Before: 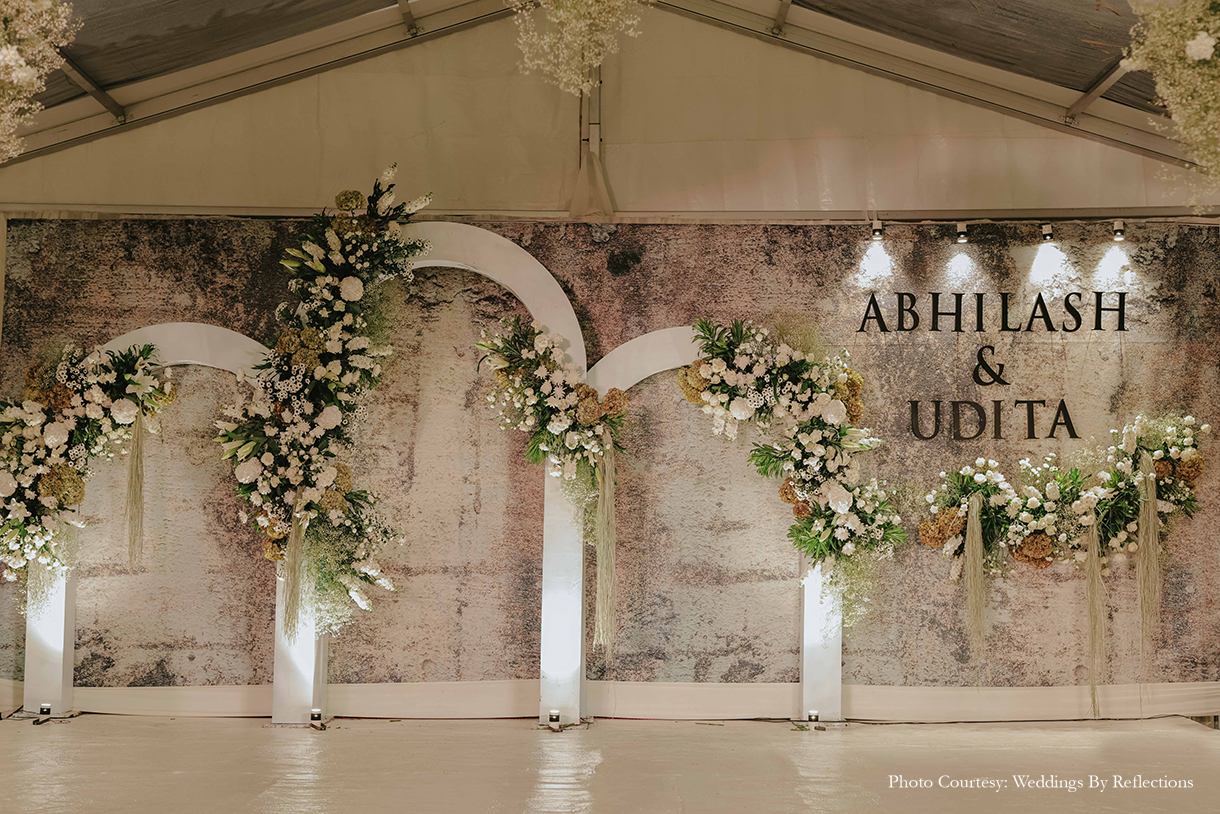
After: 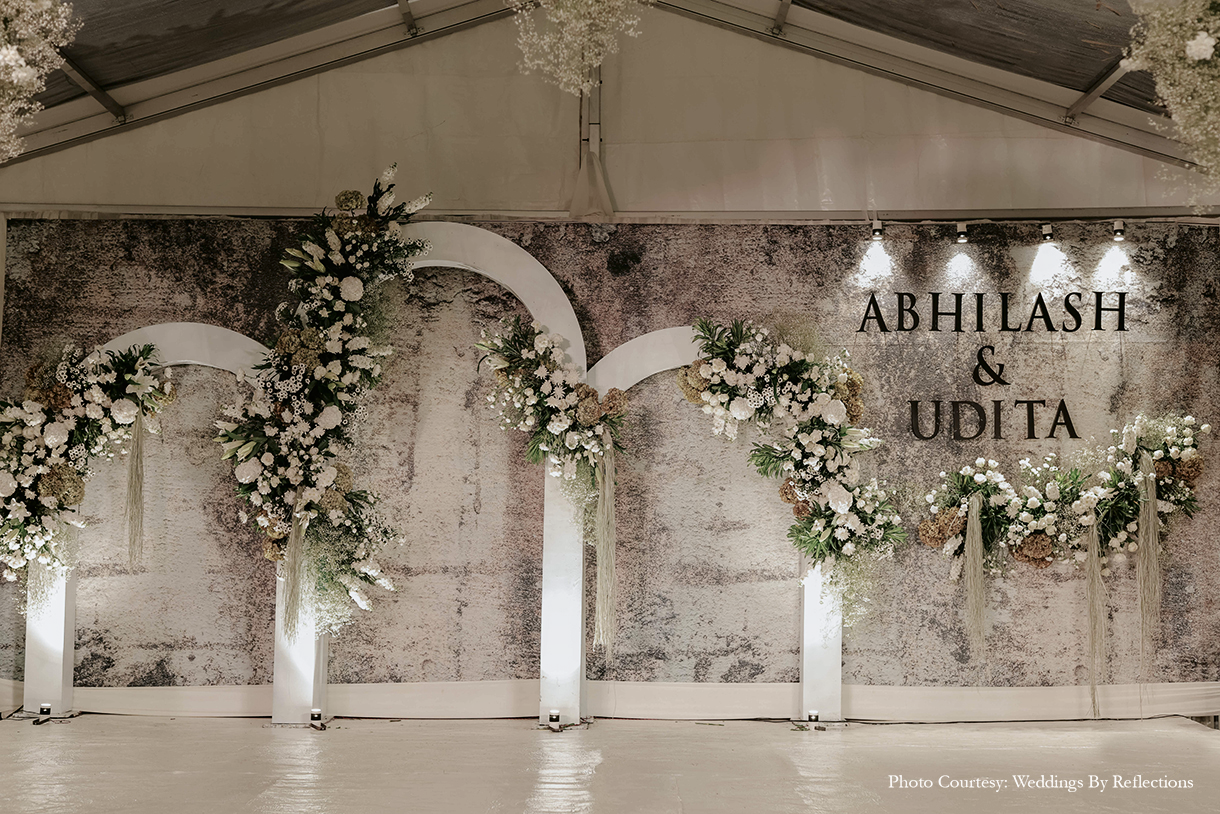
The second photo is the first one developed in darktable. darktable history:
contrast brightness saturation: contrast 0.104, saturation -0.375
exposure: compensate highlight preservation false
shadows and highlights: shadows -62.97, white point adjustment -5.22, highlights 60.38
